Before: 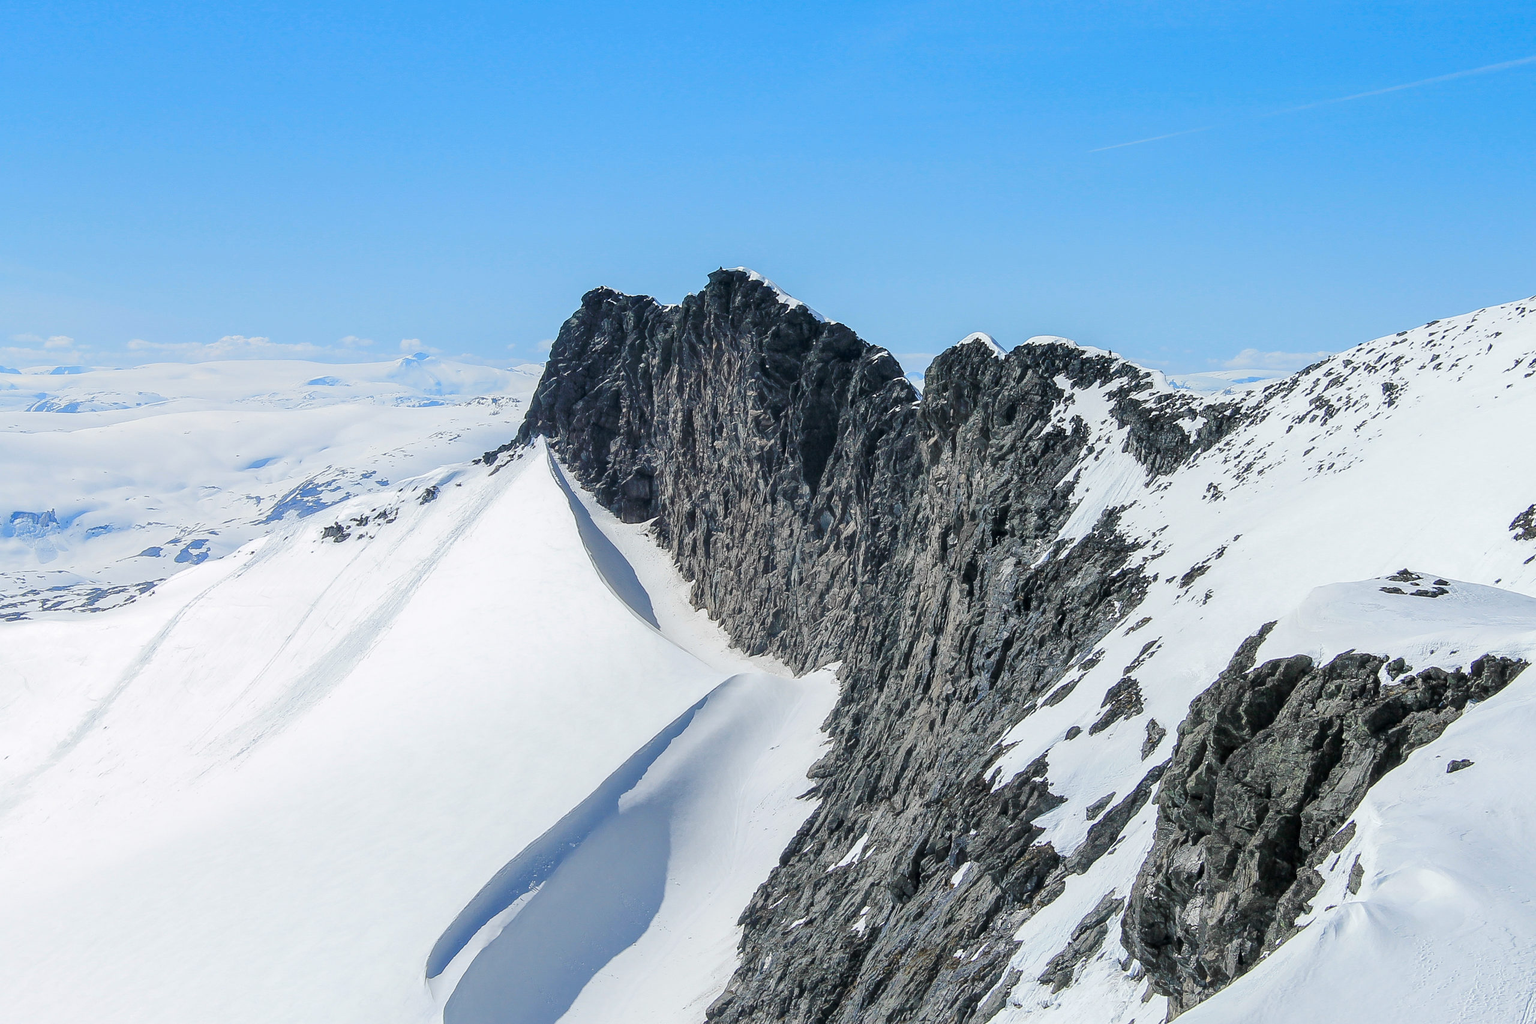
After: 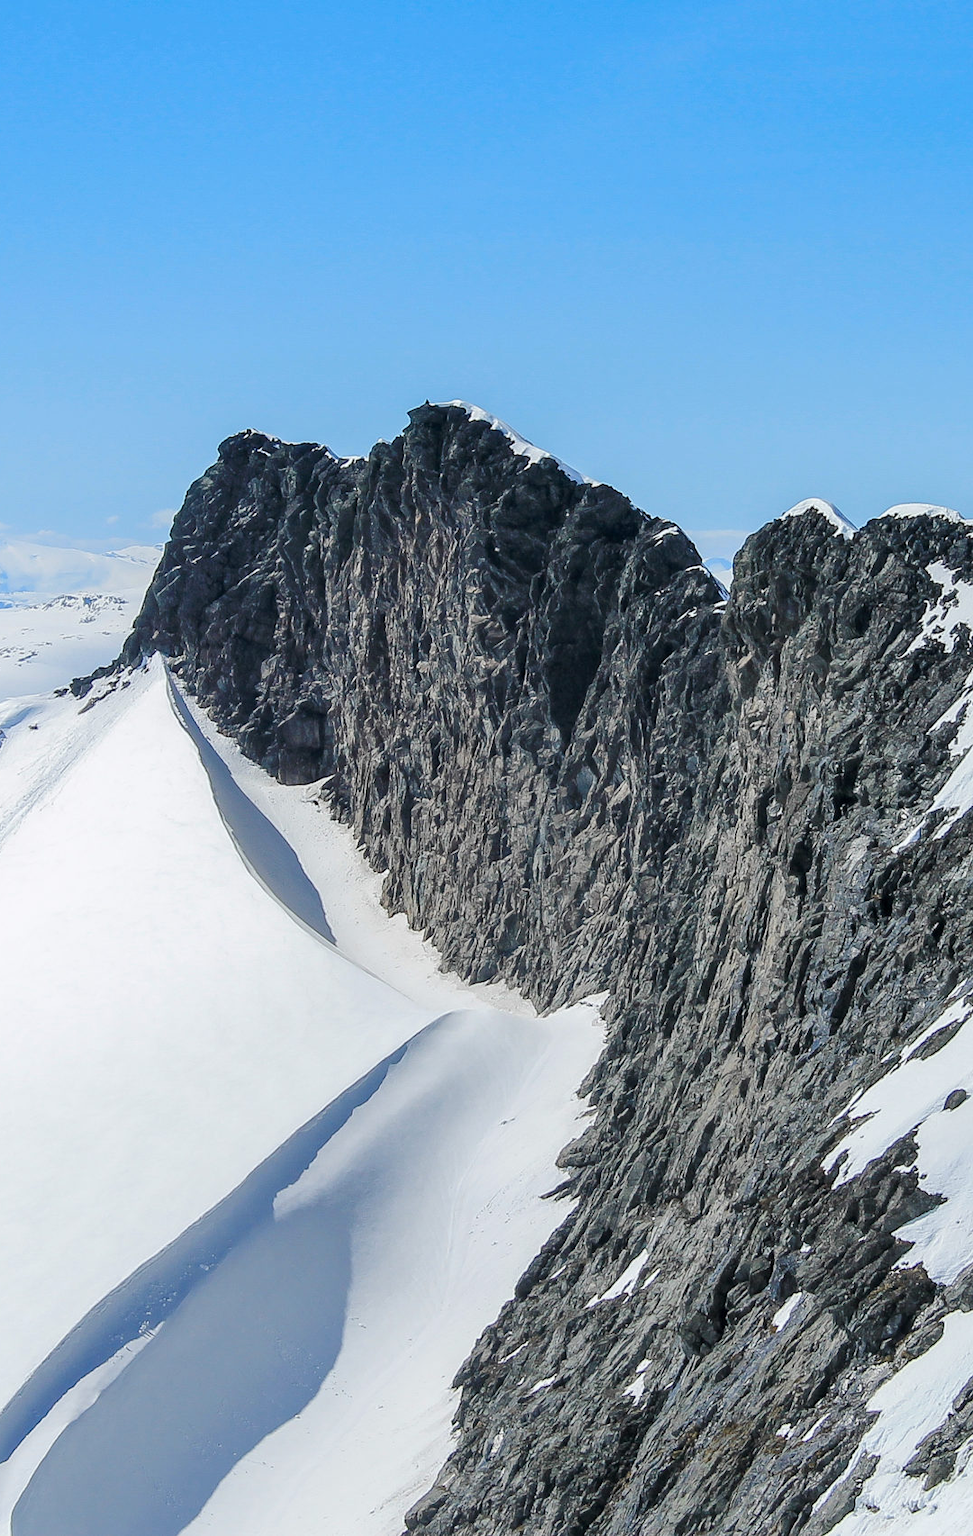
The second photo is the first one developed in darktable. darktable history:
crop: left 28.416%, right 29.343%
